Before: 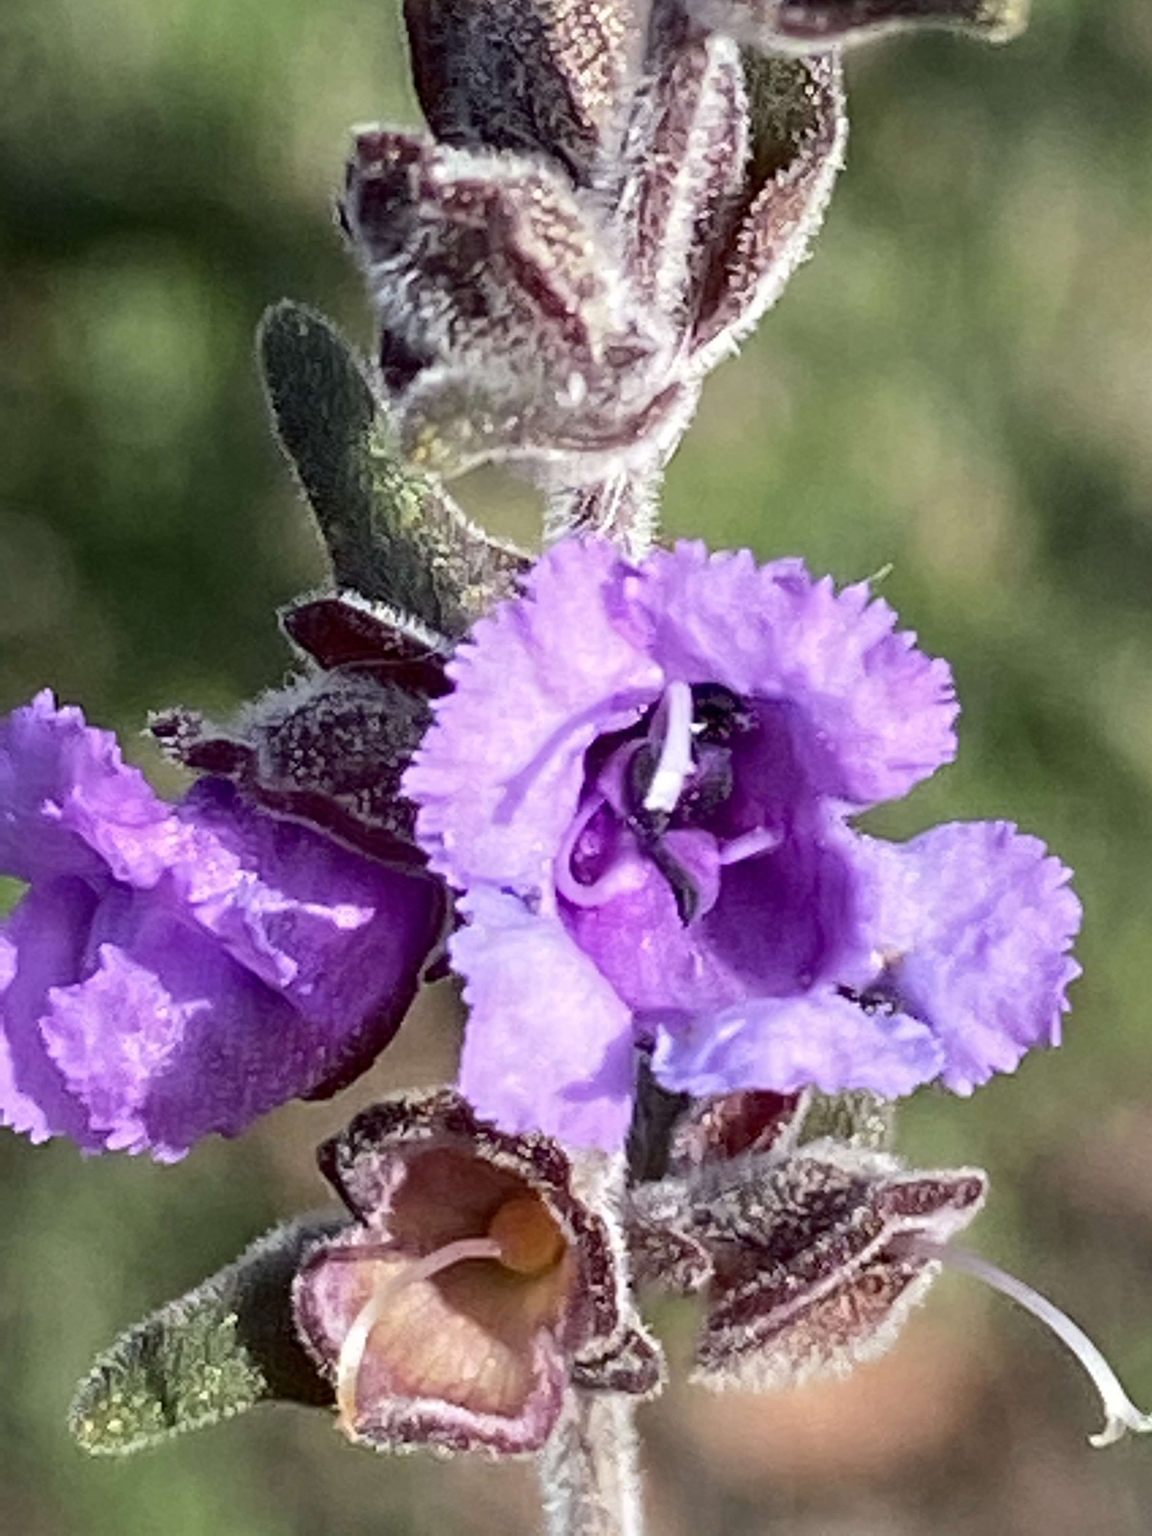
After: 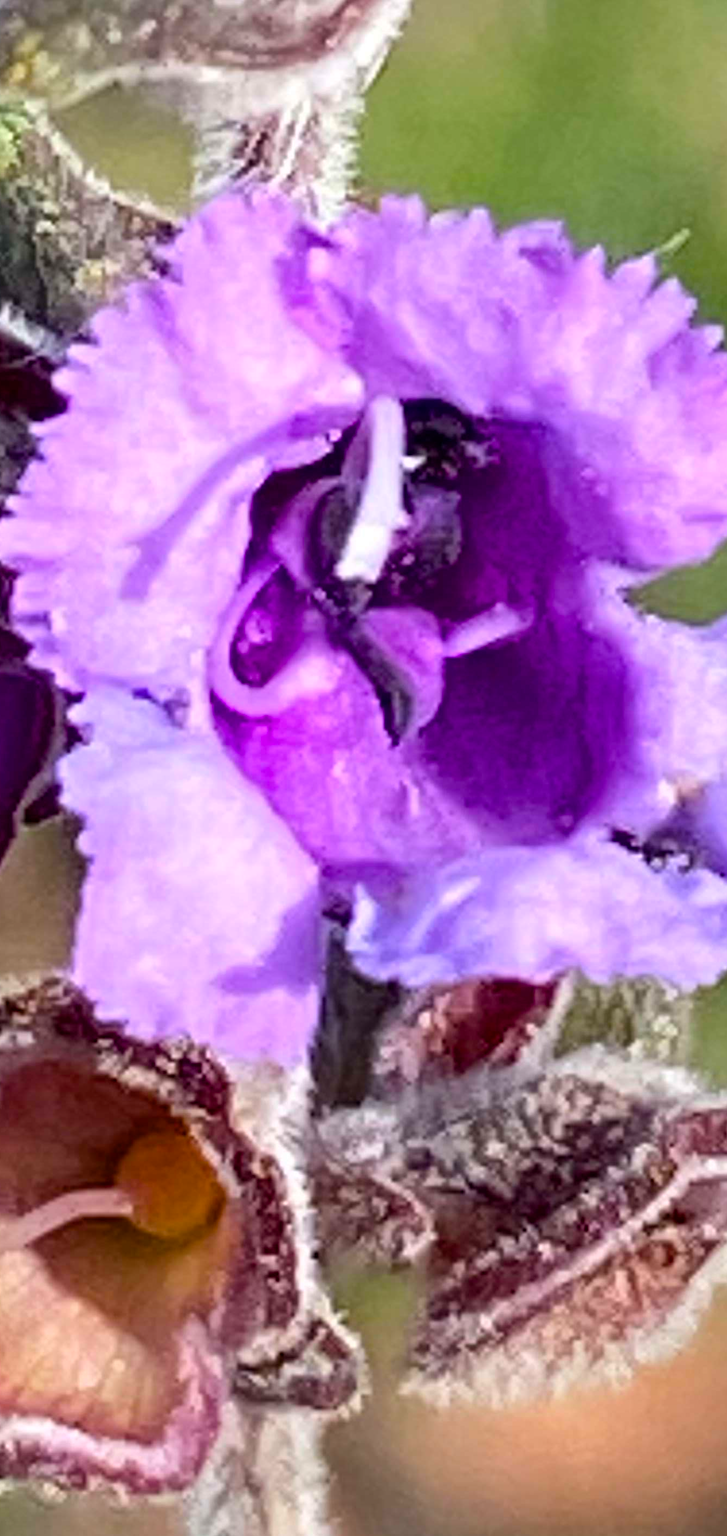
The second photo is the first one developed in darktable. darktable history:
color balance rgb: perceptual saturation grading › global saturation 30%
color contrast: green-magenta contrast 0.96
crop: left 35.432%, top 26.233%, right 20.145%, bottom 3.432%
